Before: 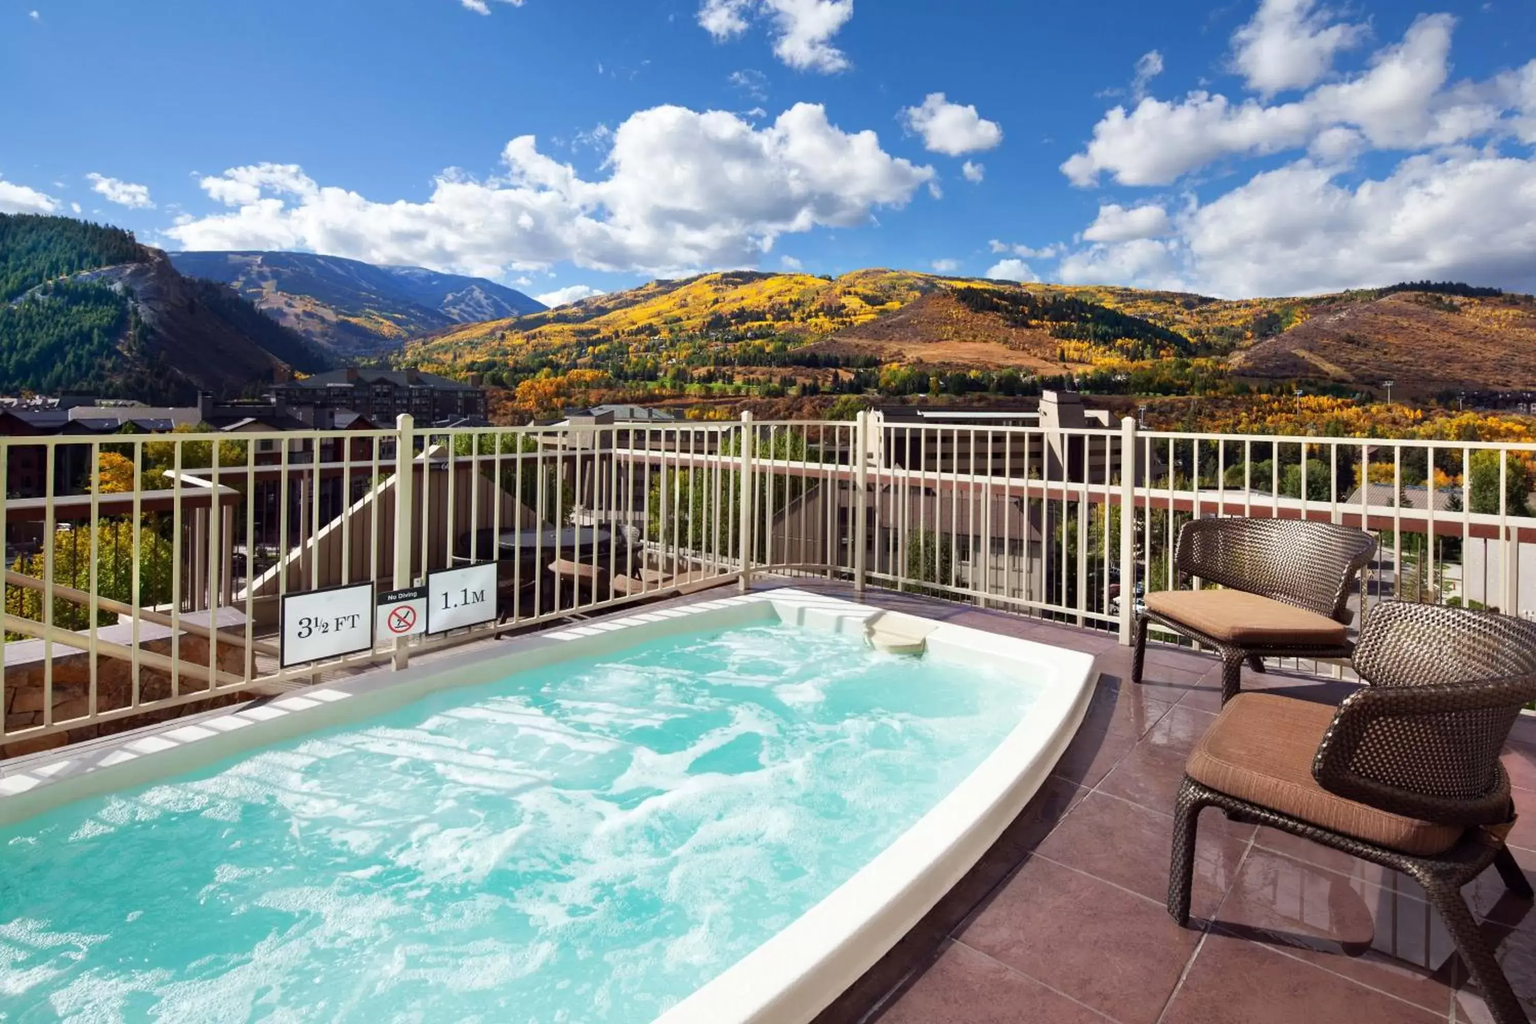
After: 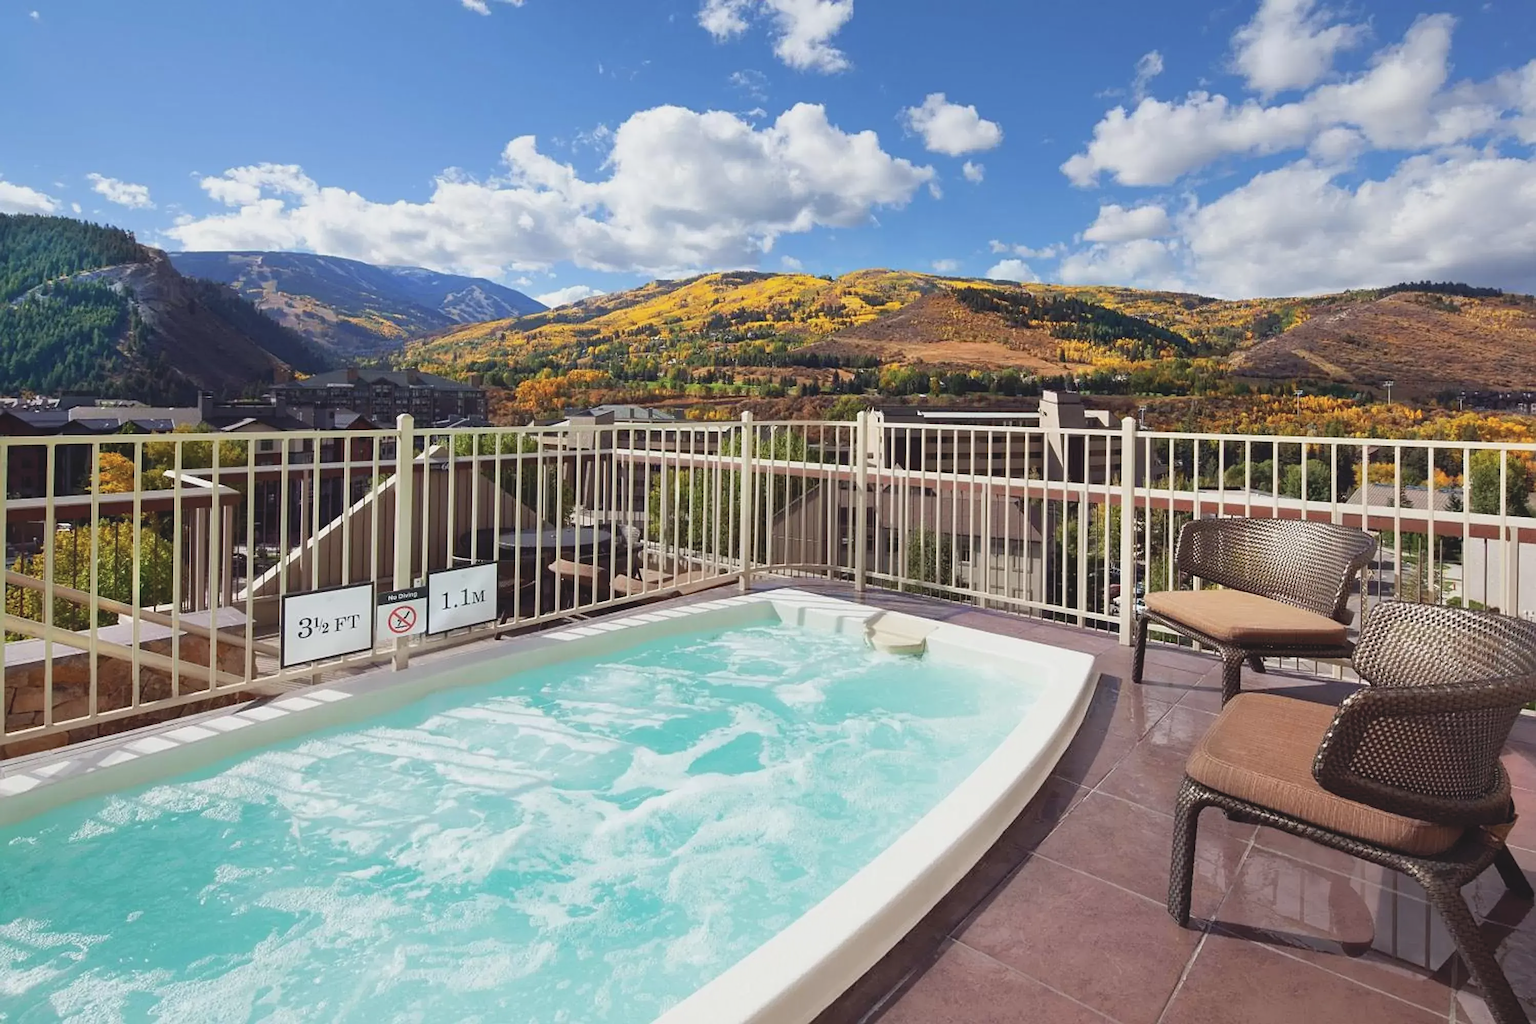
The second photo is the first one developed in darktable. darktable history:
sharpen: on, module defaults
white balance: emerald 1
contrast brightness saturation: contrast -0.15, brightness 0.05, saturation -0.12
